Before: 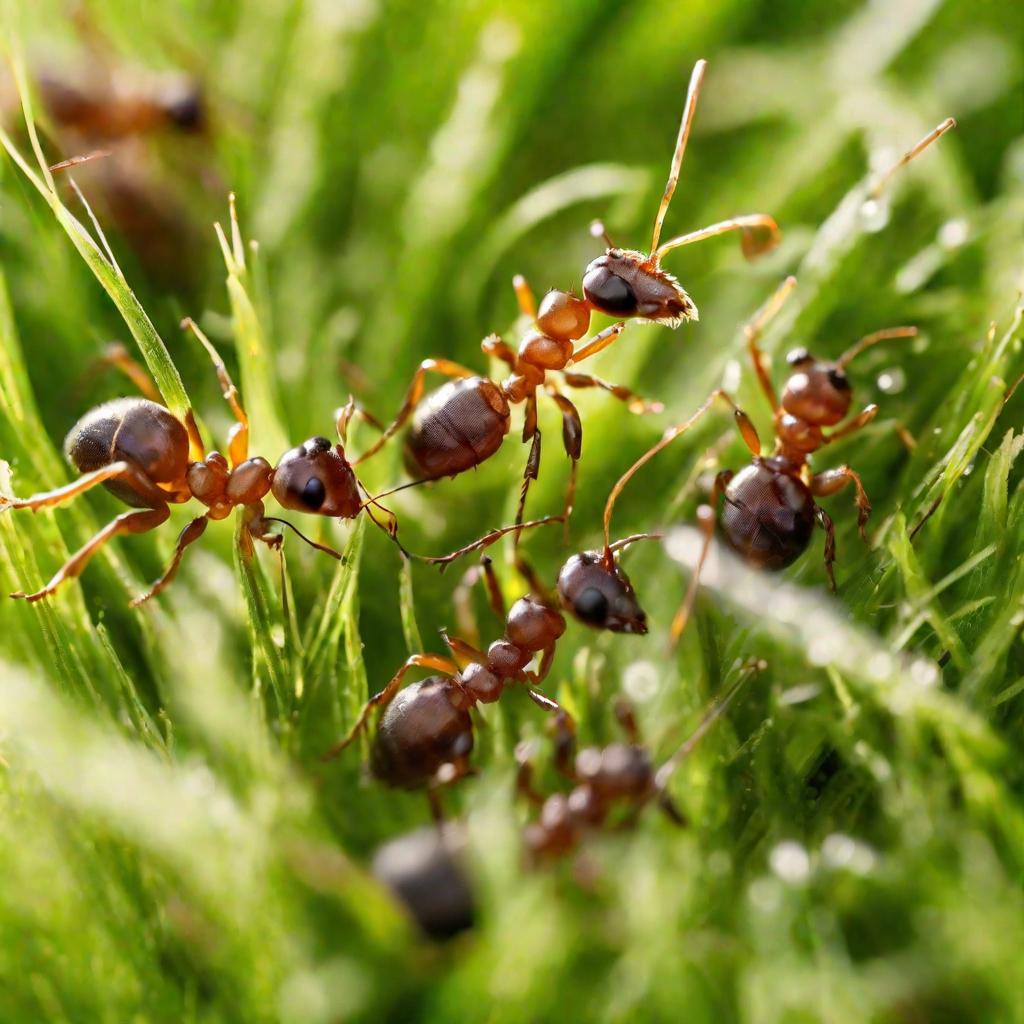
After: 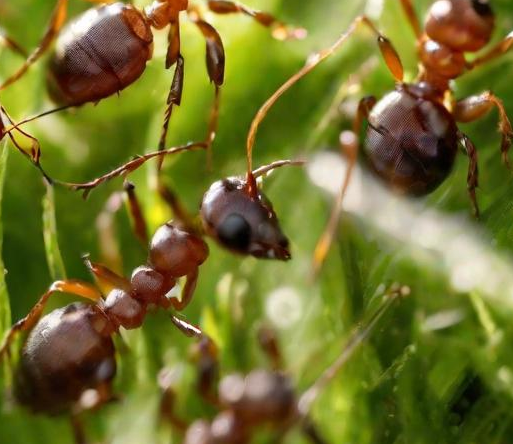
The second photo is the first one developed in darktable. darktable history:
crop: left 34.868%, top 36.57%, right 14.971%, bottom 19.985%
